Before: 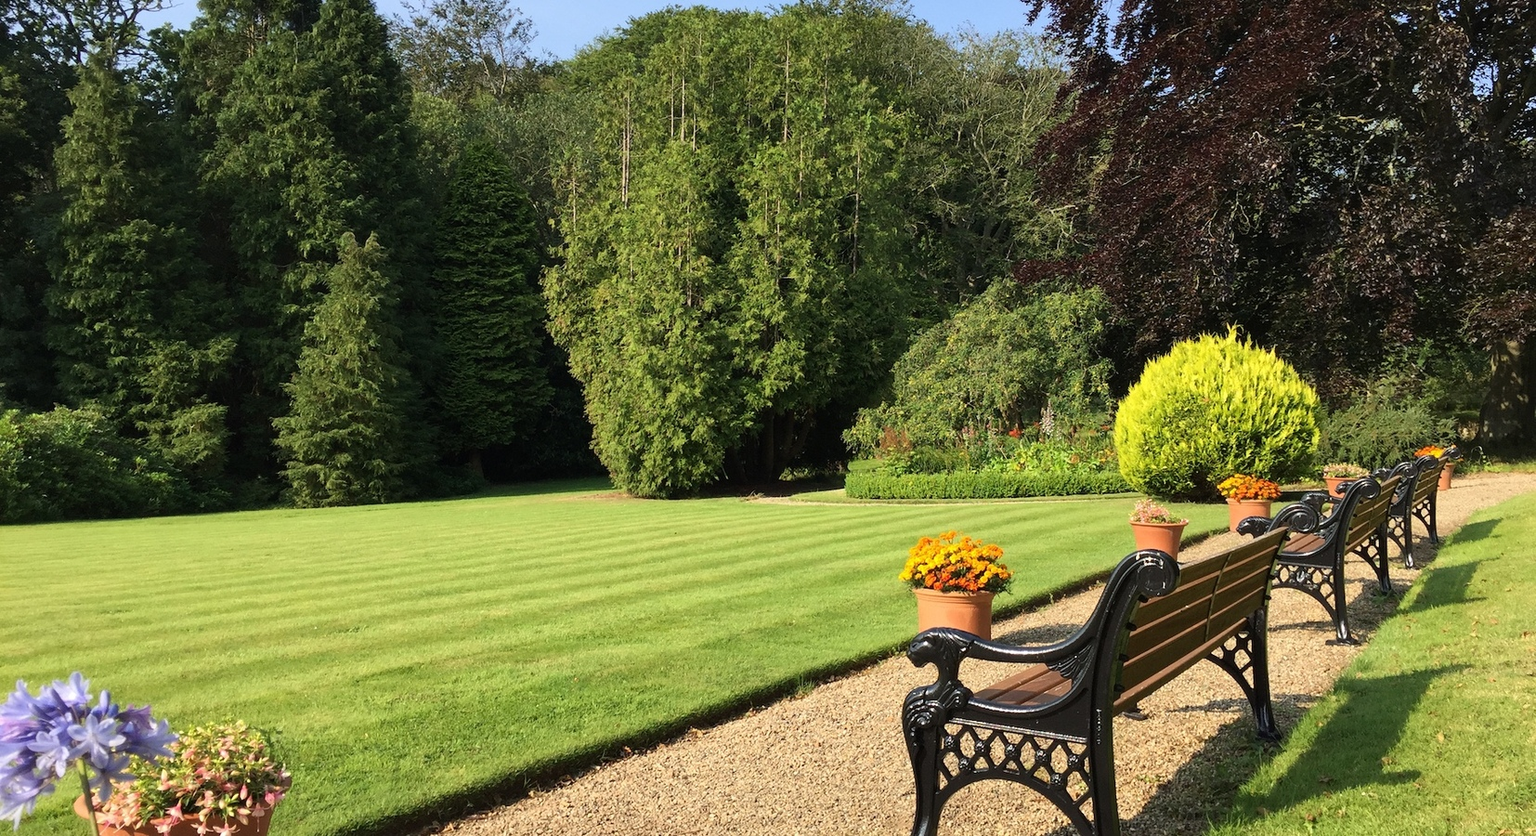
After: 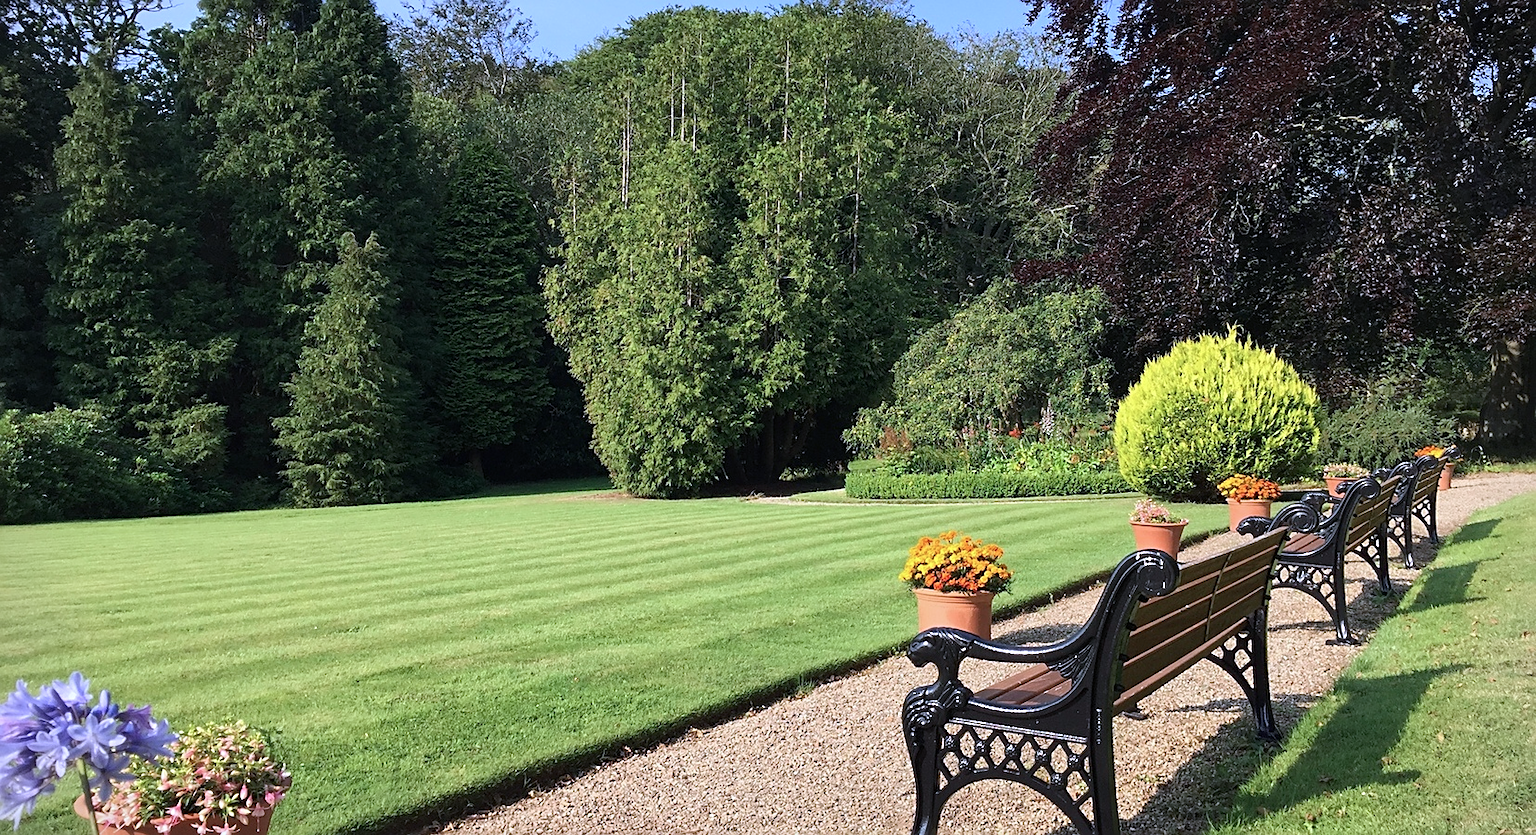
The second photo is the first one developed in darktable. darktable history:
color calibration: illuminant as shot in camera, x 0.379, y 0.396, temperature 4138.76 K
vignetting: fall-off start 91.19%
sharpen: on, module defaults
